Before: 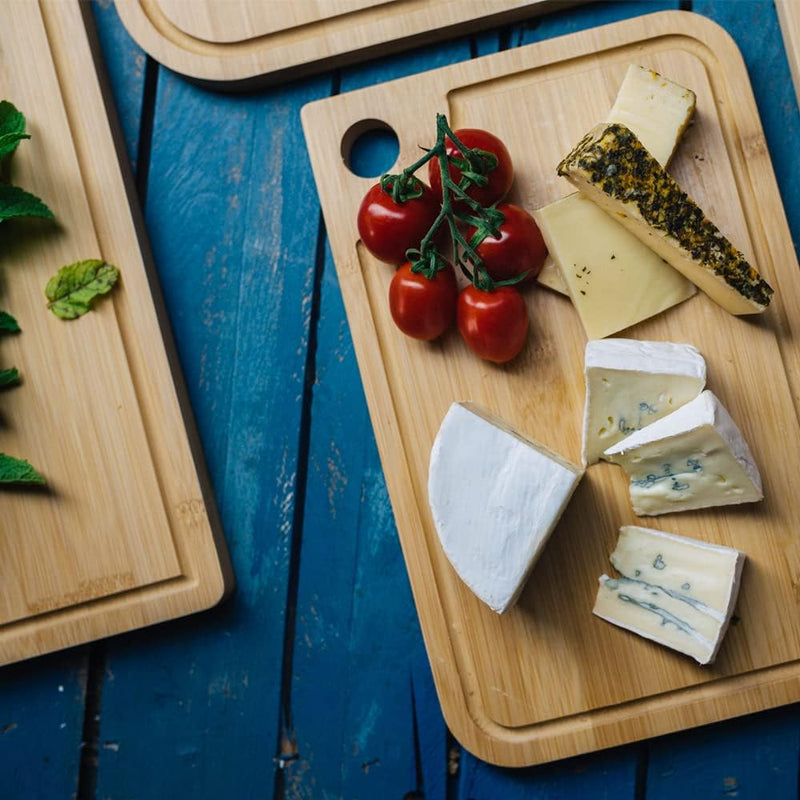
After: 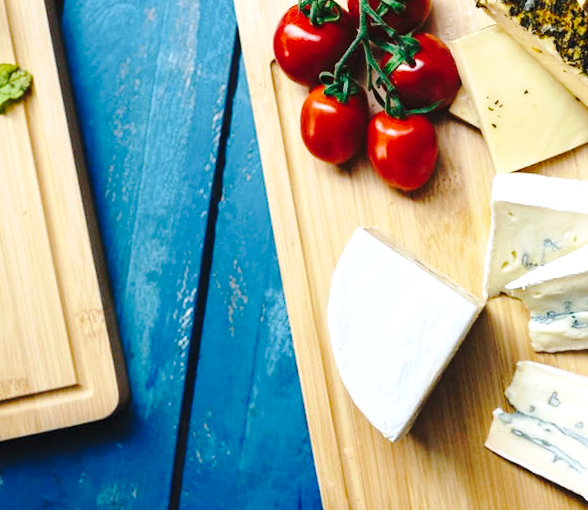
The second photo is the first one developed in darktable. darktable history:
tone curve: curves: ch0 [(0, 0) (0.003, 0.01) (0.011, 0.014) (0.025, 0.029) (0.044, 0.051) (0.069, 0.072) (0.1, 0.097) (0.136, 0.123) (0.177, 0.16) (0.224, 0.2) (0.277, 0.248) (0.335, 0.305) (0.399, 0.37) (0.468, 0.454) (0.543, 0.534) (0.623, 0.609) (0.709, 0.681) (0.801, 0.752) (0.898, 0.841) (1, 1)], preserve colors none
exposure: exposure 0.74 EV, compensate highlight preservation false
crop and rotate: angle -3.37°, left 9.79%, top 20.73%, right 12.42%, bottom 11.82%
base curve: curves: ch0 [(0, 0) (0.028, 0.03) (0.121, 0.232) (0.46, 0.748) (0.859, 0.968) (1, 1)], preserve colors none
